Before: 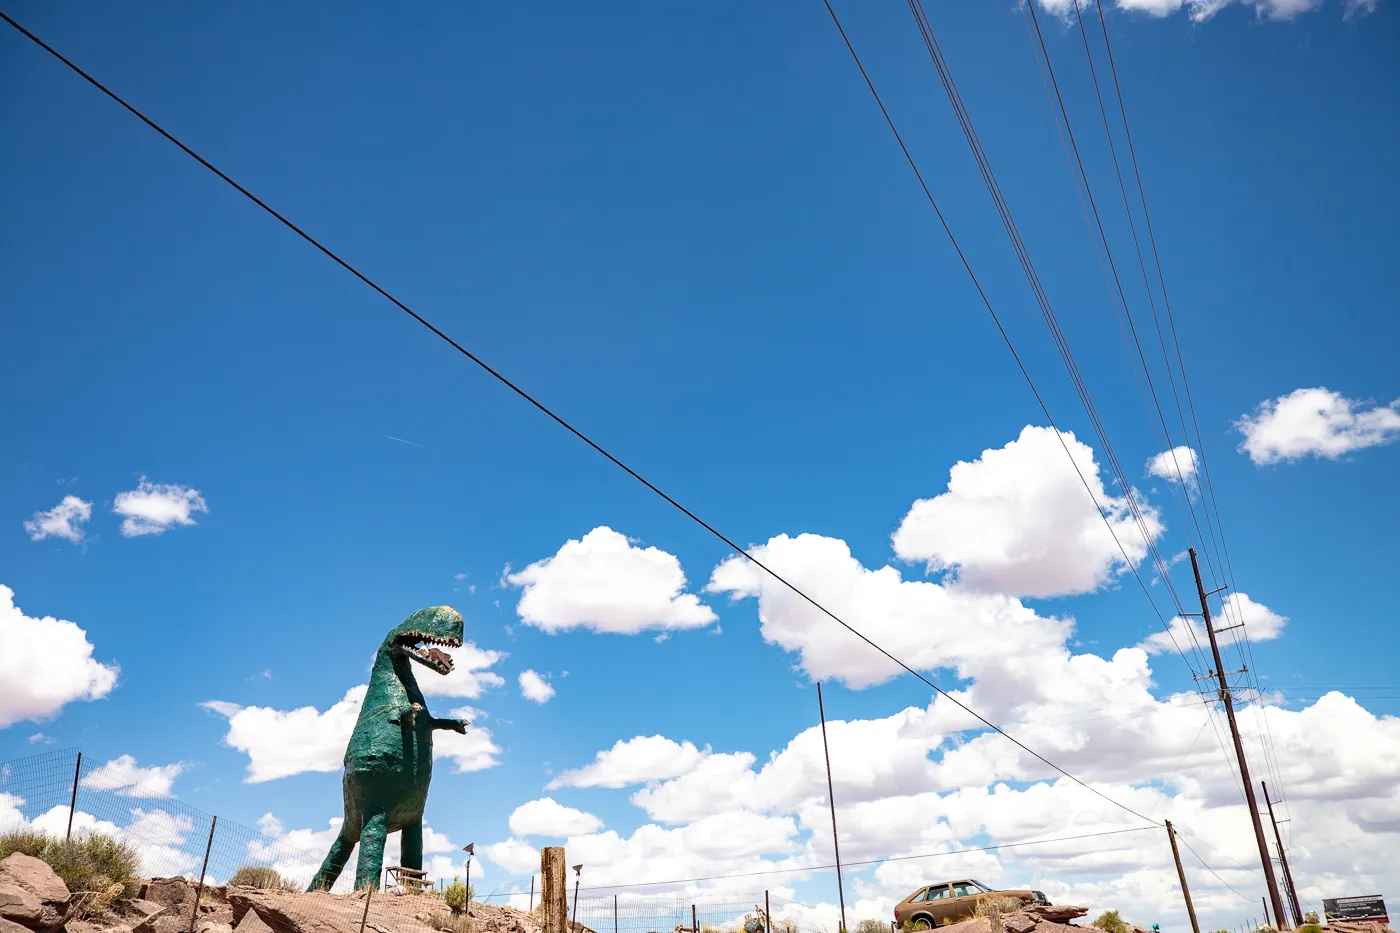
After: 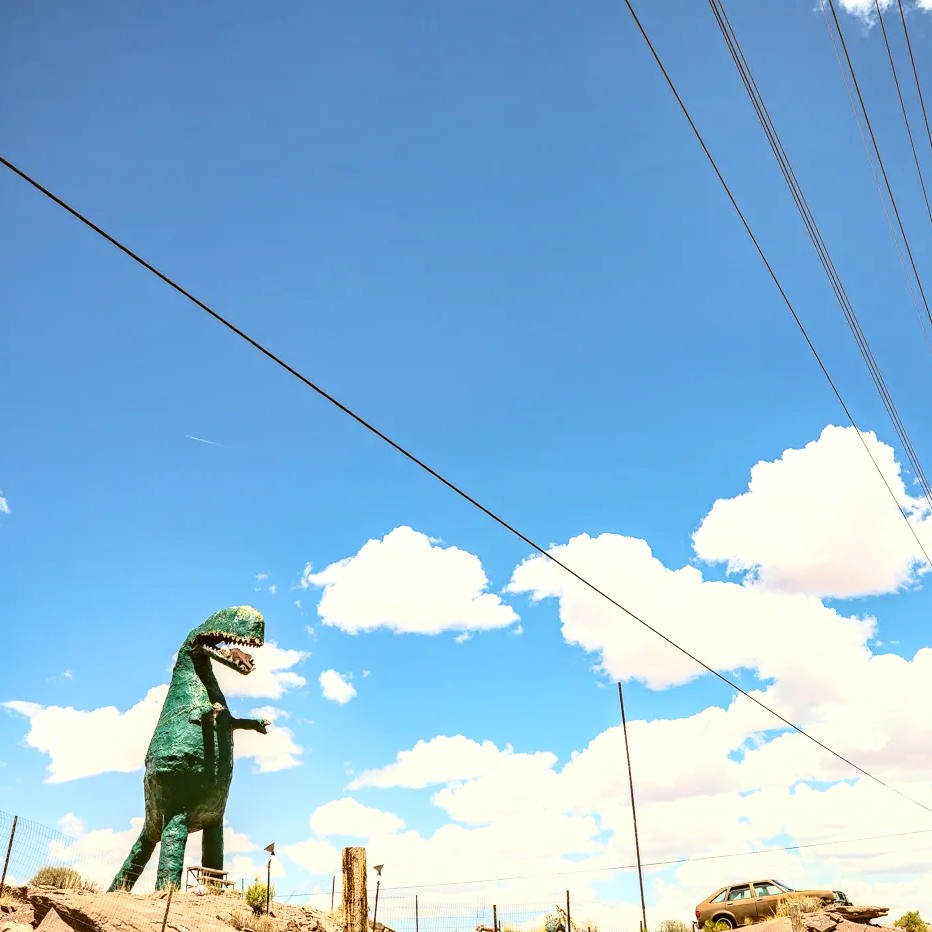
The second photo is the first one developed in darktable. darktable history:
local contrast: on, module defaults
color correction: highlights a* -1.38, highlights b* 10.13, shadows a* 0.24, shadows b* 19.07
crop and rotate: left 14.327%, right 19.054%
base curve: curves: ch0 [(0, 0) (0.028, 0.03) (0.121, 0.232) (0.46, 0.748) (0.859, 0.968) (1, 1)]
